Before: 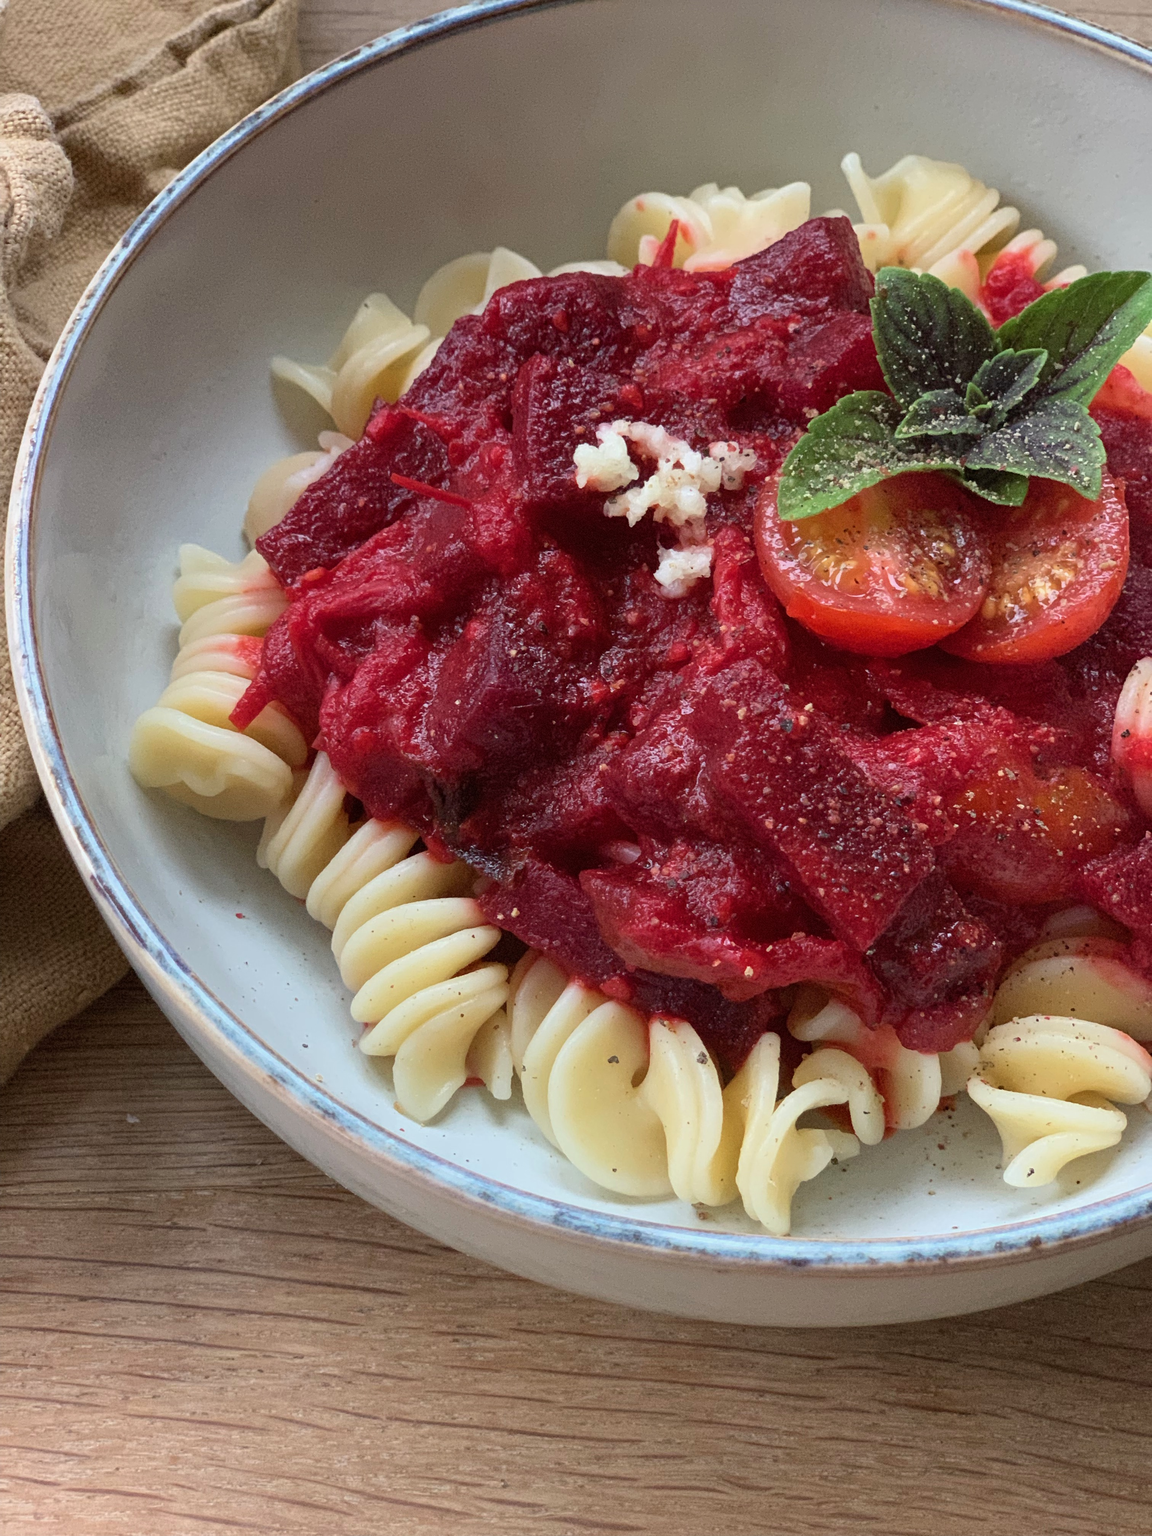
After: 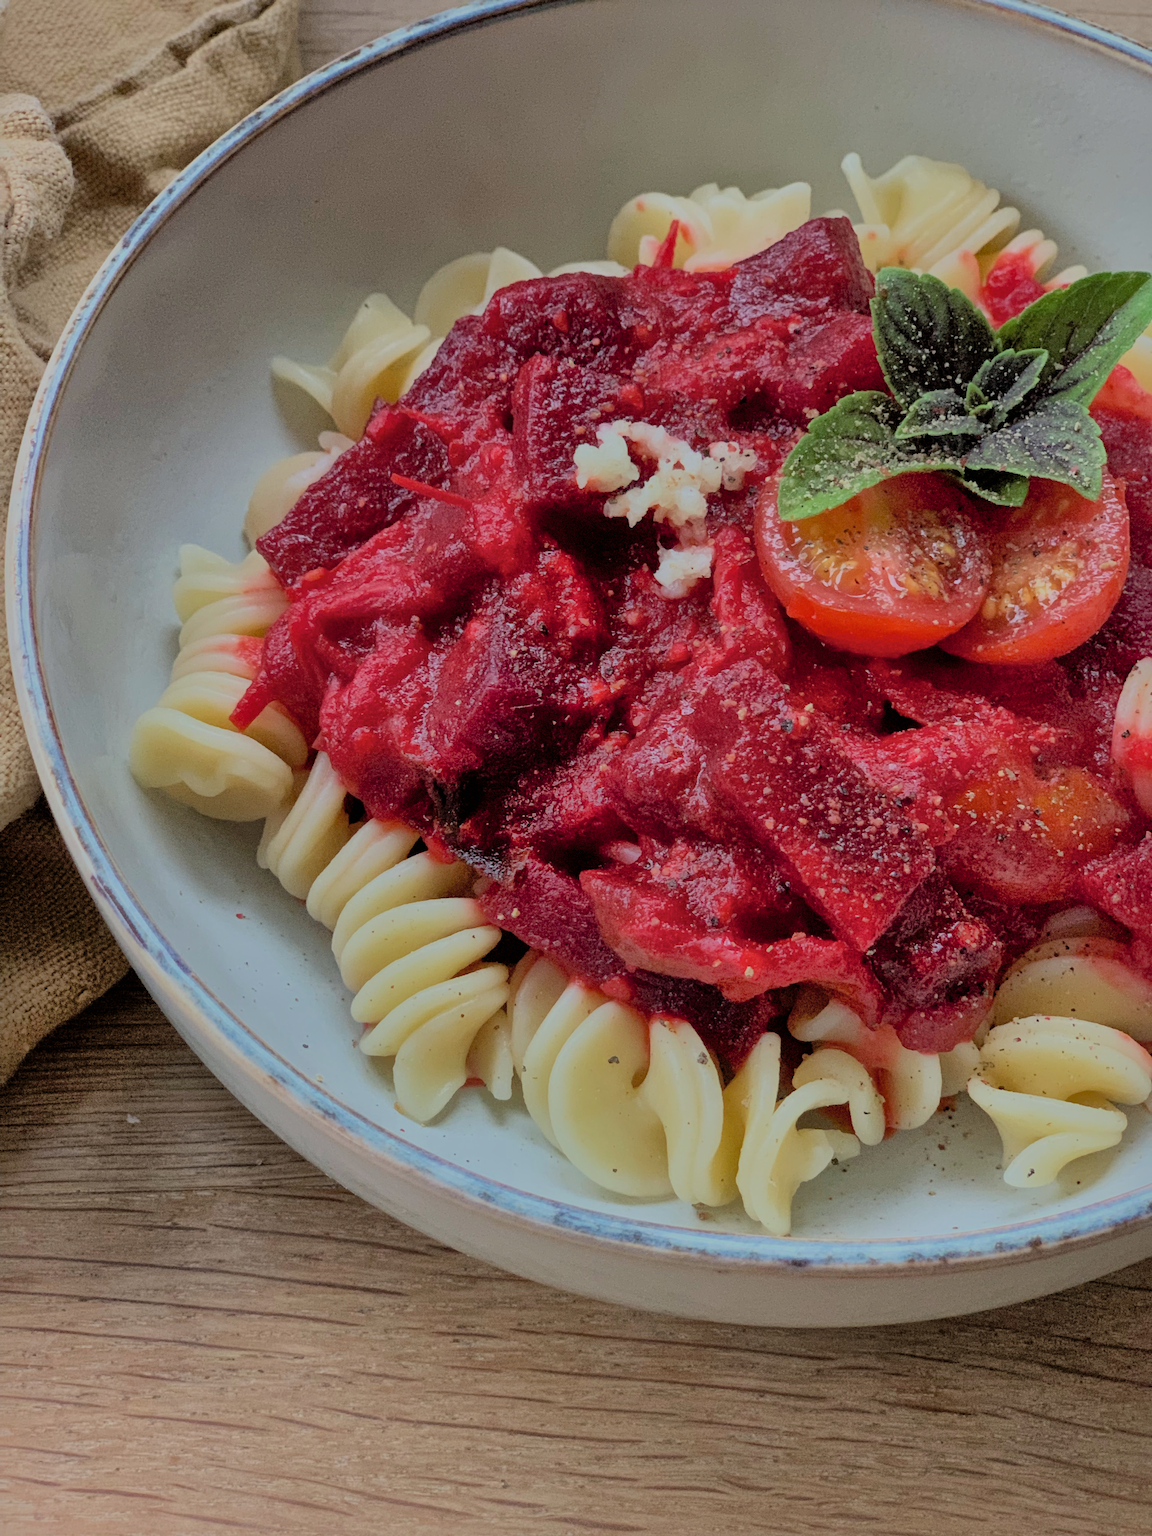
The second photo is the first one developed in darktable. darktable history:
filmic rgb: black relative exposure -6.15 EV, white relative exposure 6.96 EV, hardness 2.23, color science v6 (2022)
white balance: red 0.978, blue 0.999
shadows and highlights: shadows 60, highlights -60
